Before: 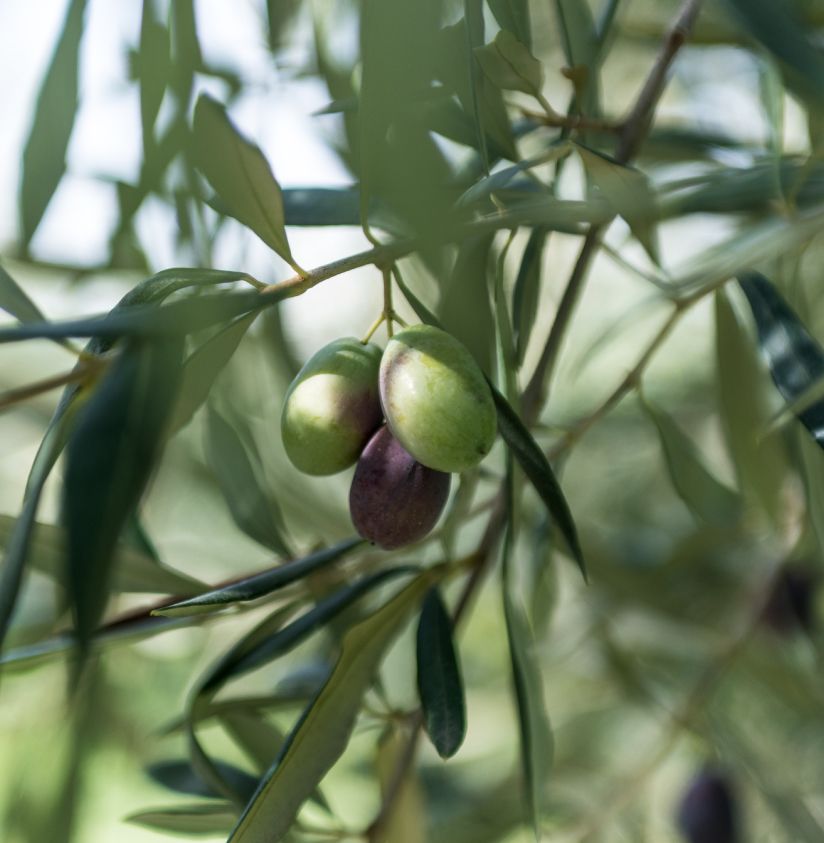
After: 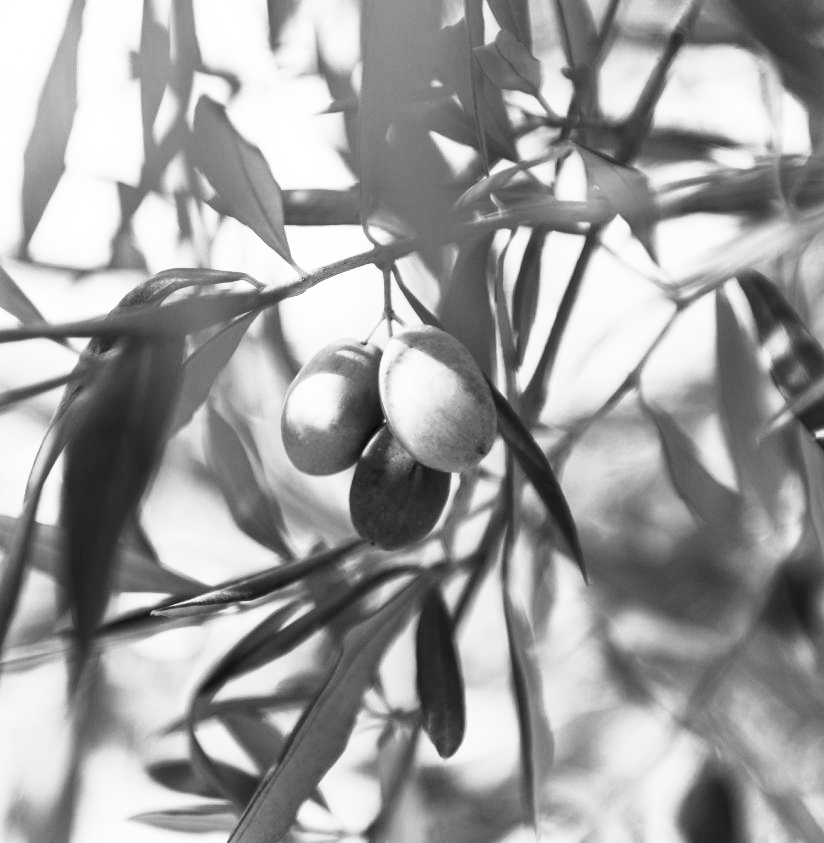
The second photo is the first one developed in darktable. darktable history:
monochrome: size 1
contrast brightness saturation: contrast 0.57, brightness 0.57, saturation -0.34
